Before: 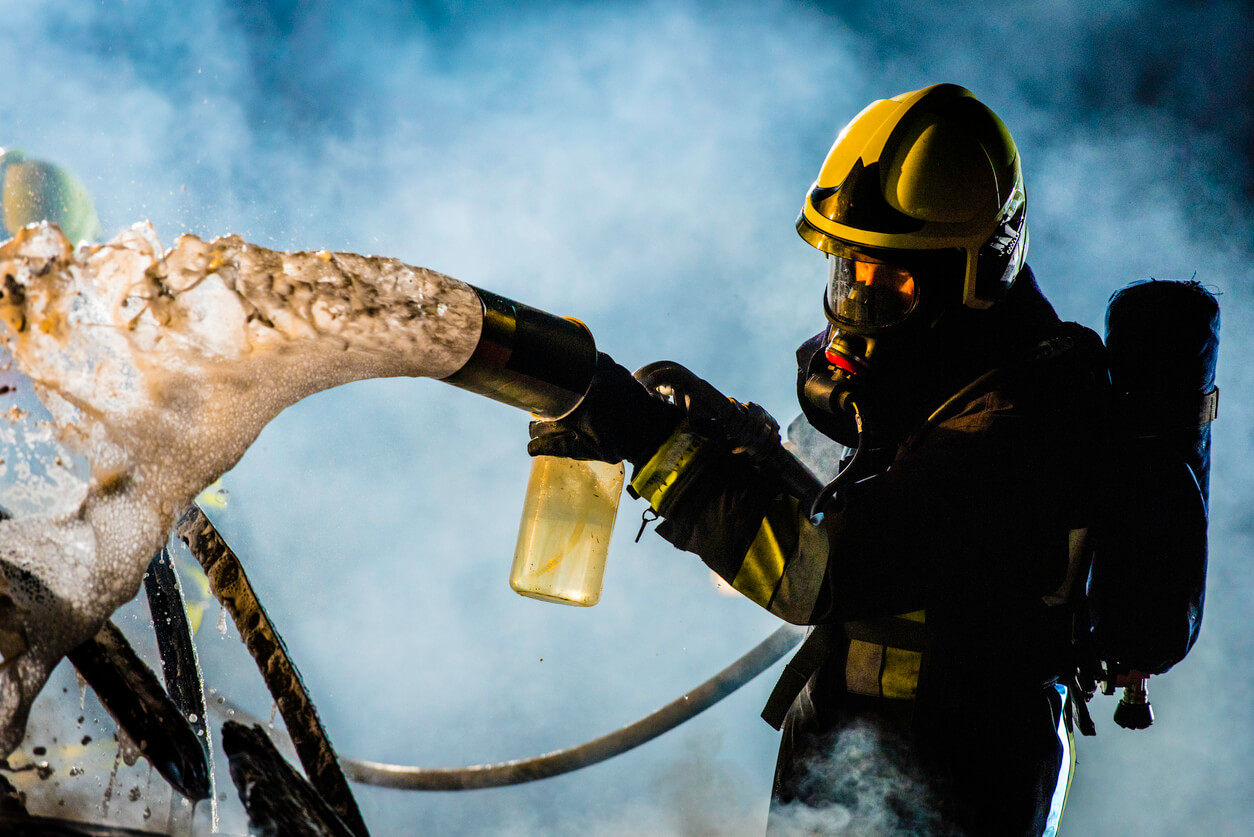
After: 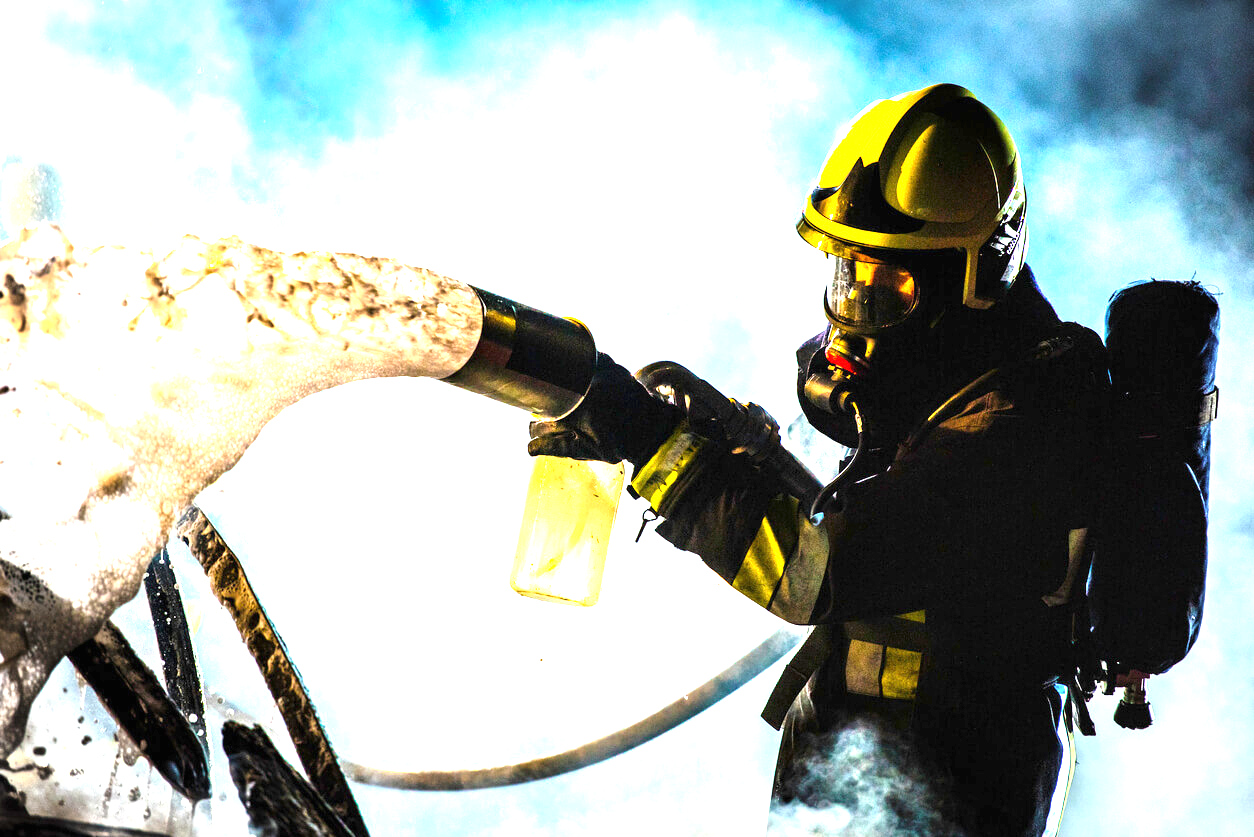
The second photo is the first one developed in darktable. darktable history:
exposure: black level correction 0, exposure 1.996 EV, compensate highlight preservation false
tone equalizer: on, module defaults
vignetting: fall-off start 73.14%, brightness -0.212
